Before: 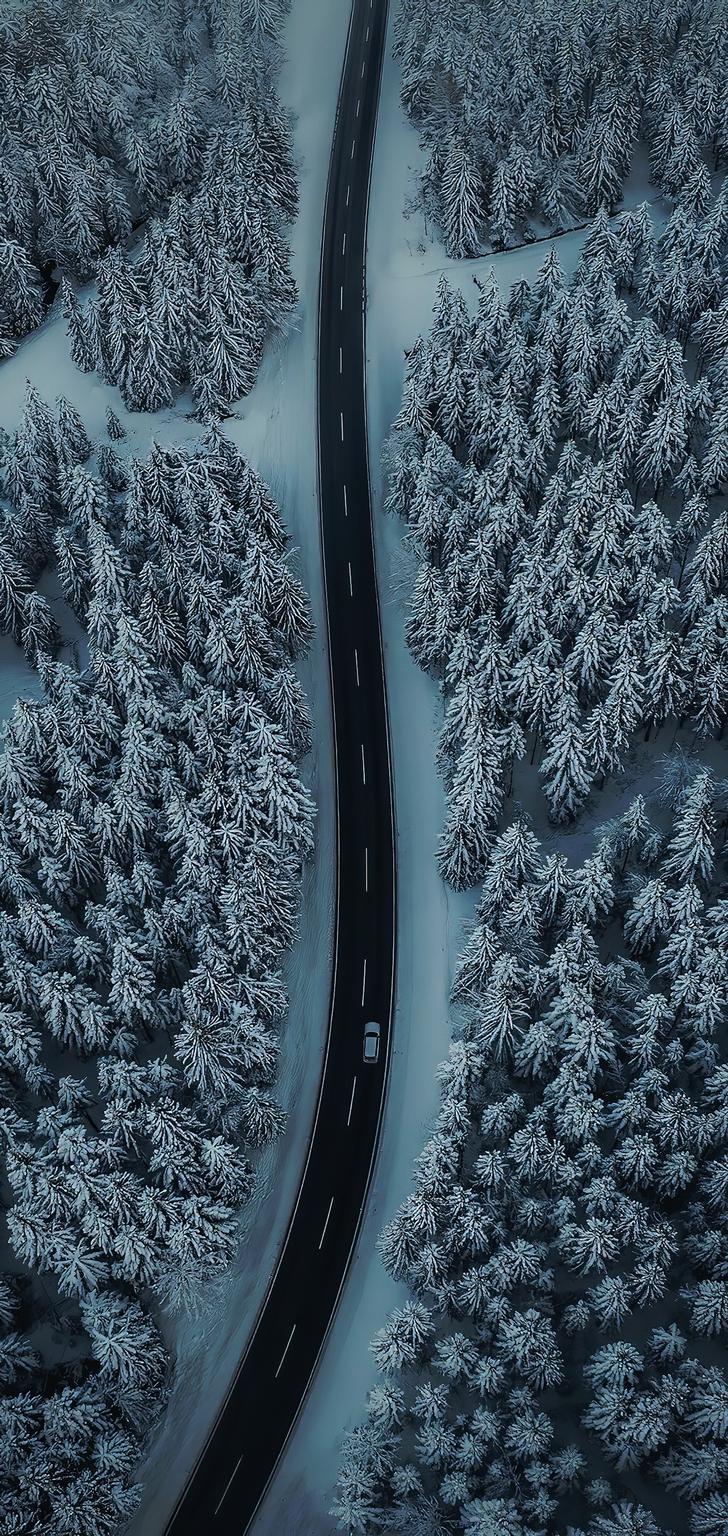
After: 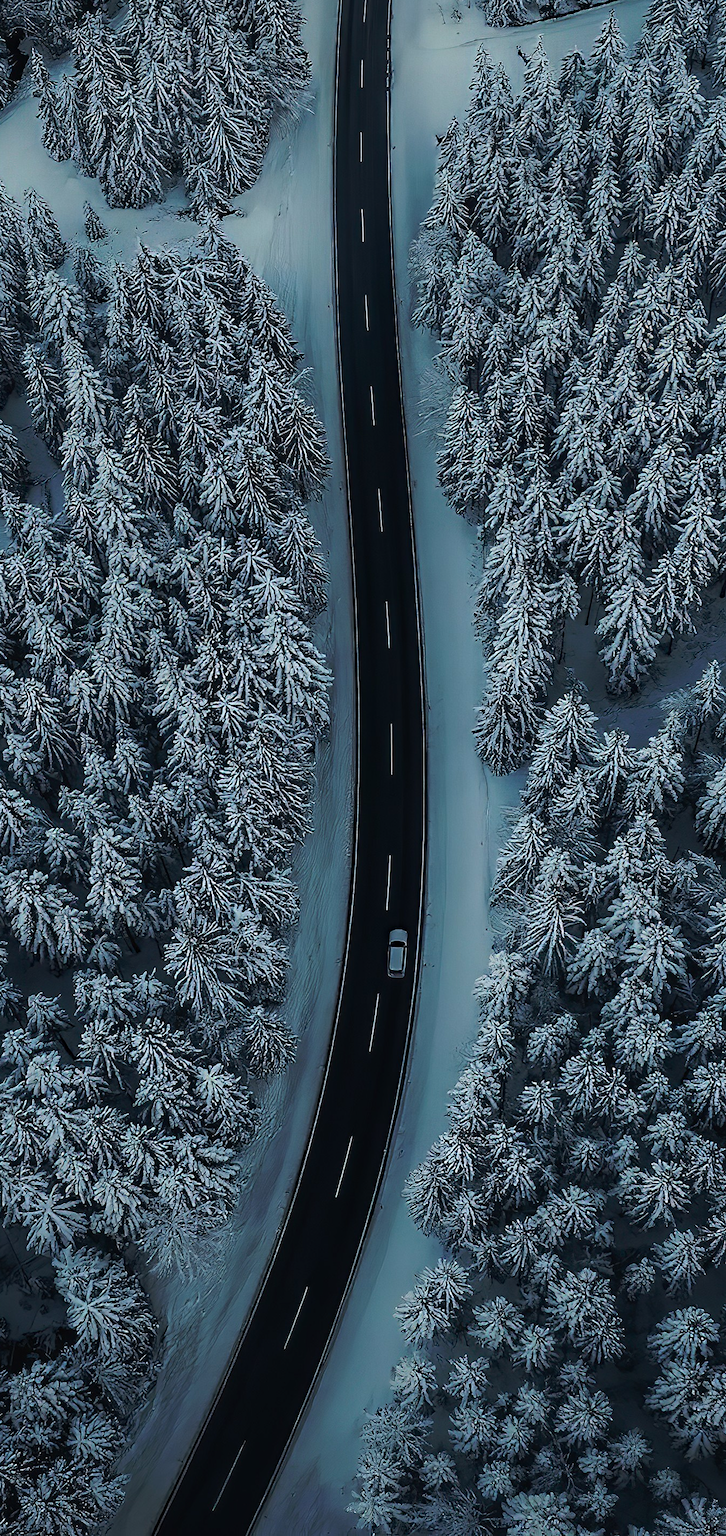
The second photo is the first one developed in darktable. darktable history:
shadows and highlights: shadows 0.705, highlights 38.33
haze removal: compatibility mode true, adaptive false
crop and rotate: left 4.916%, top 15.378%, right 10.663%
